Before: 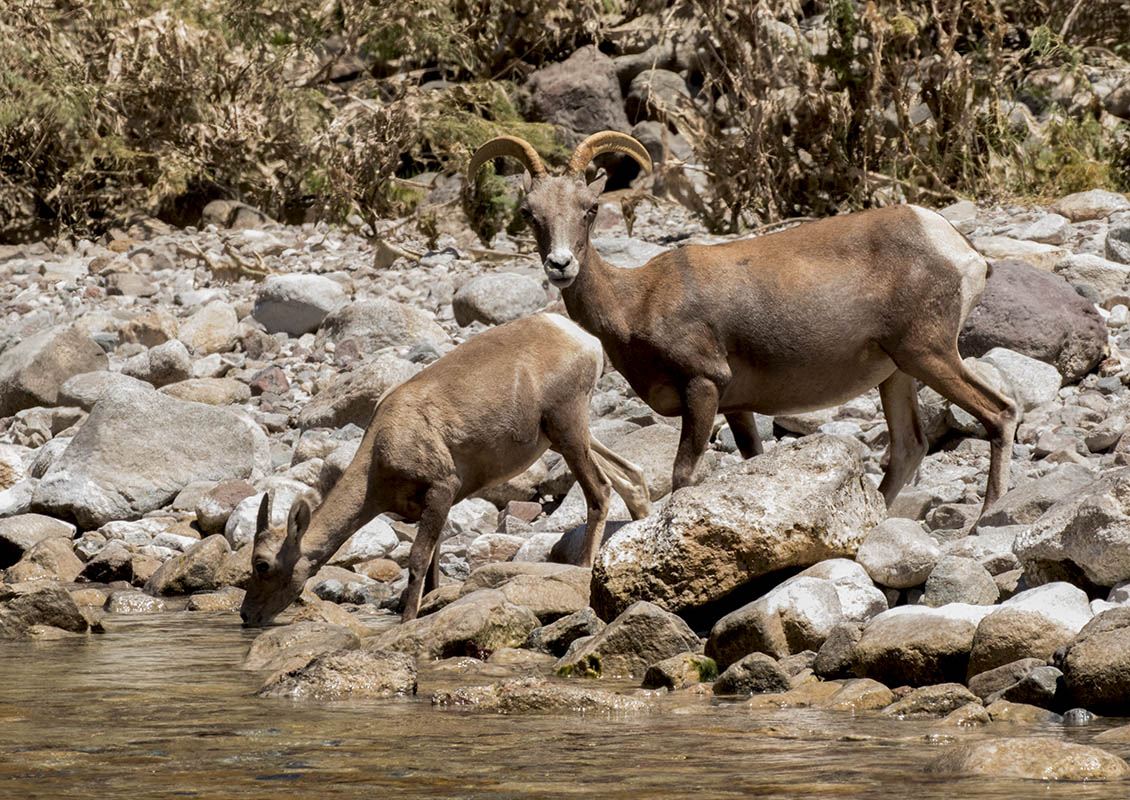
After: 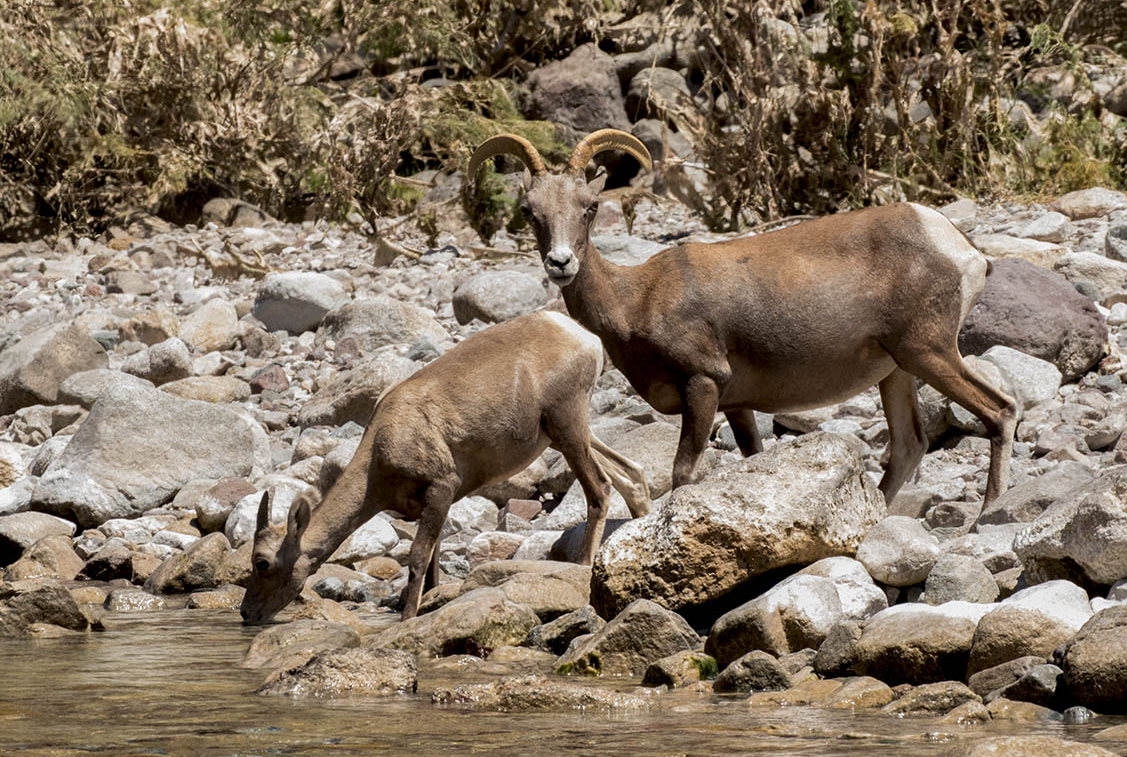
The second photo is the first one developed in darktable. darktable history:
crop: top 0.294%, right 0.261%, bottom 5.067%
